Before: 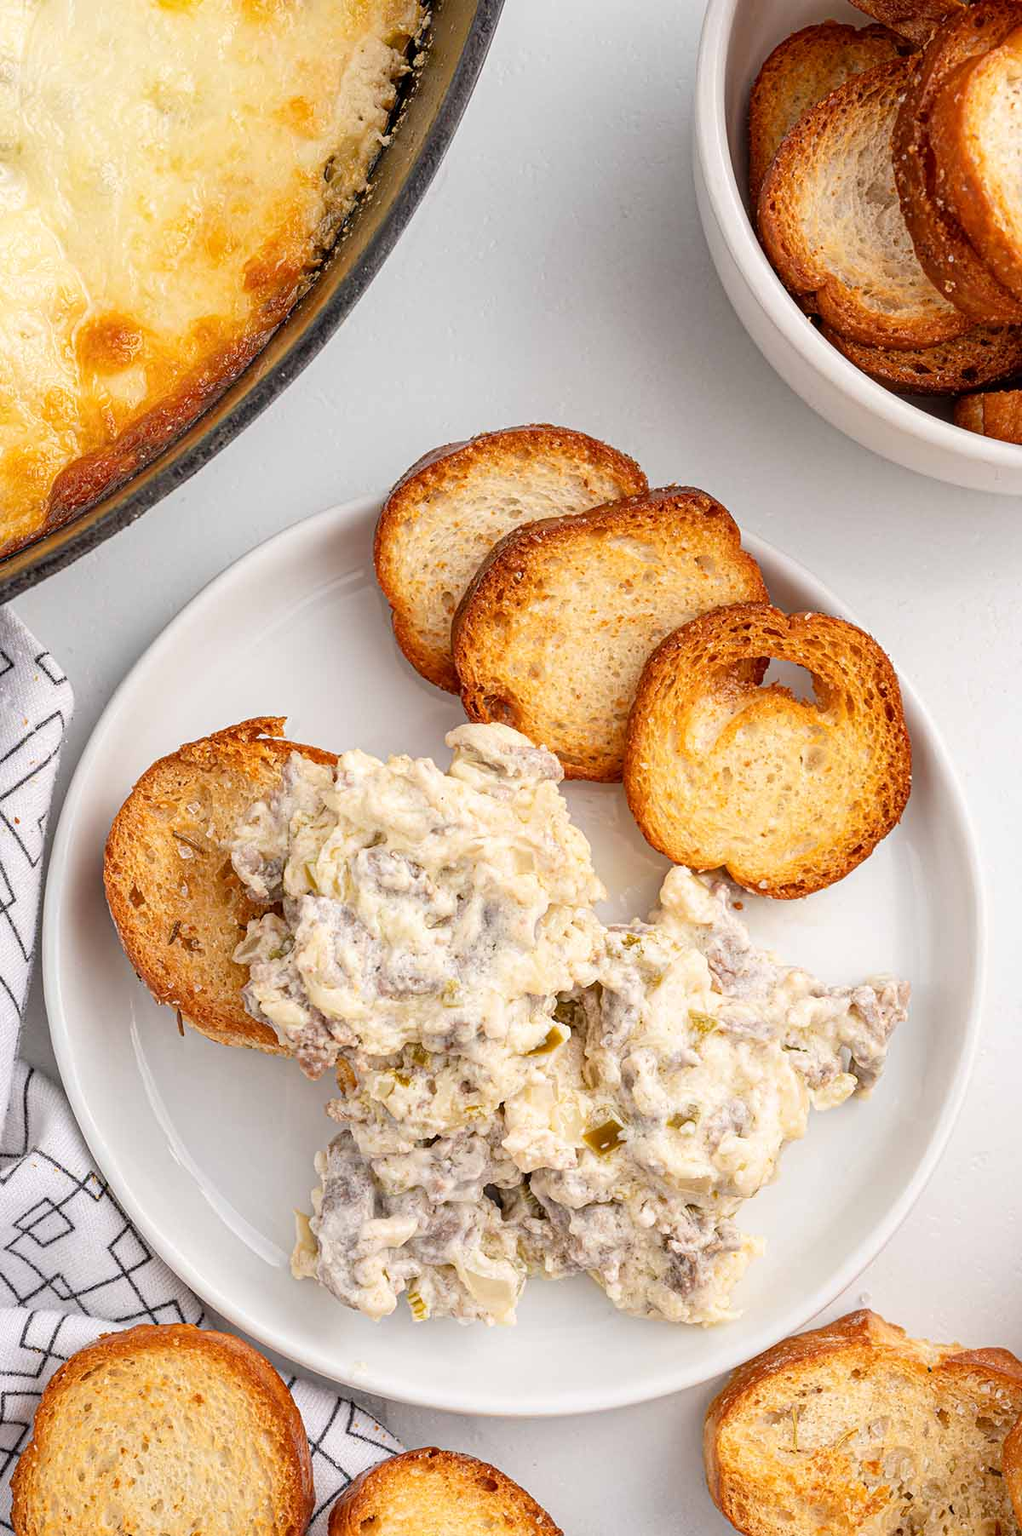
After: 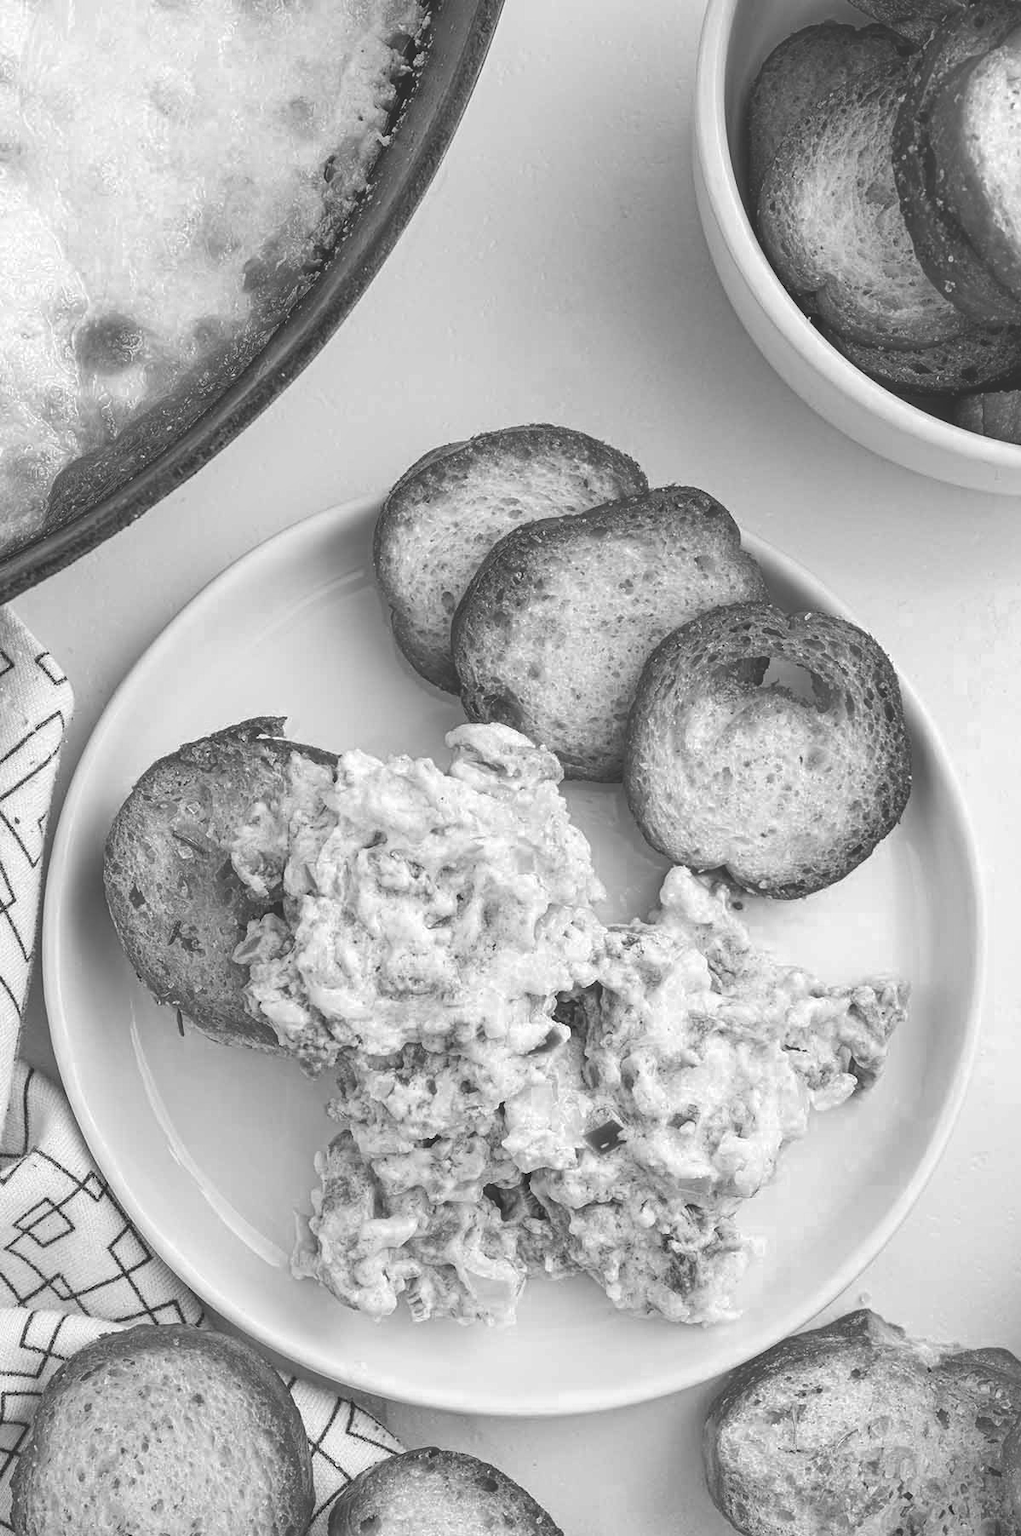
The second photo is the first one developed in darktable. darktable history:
color zones: curves: ch0 [(0.002, 0.593) (0.143, 0.417) (0.285, 0.541) (0.455, 0.289) (0.608, 0.327) (0.727, 0.283) (0.869, 0.571) (1, 0.603)]; ch1 [(0, 0) (0.143, 0) (0.286, 0) (0.429, 0) (0.571, 0) (0.714, 0) (0.857, 0)]
shadows and highlights: shadows 32, highlights -32, soften with gaussian
exposure: black level correction -0.03, compensate highlight preservation false
